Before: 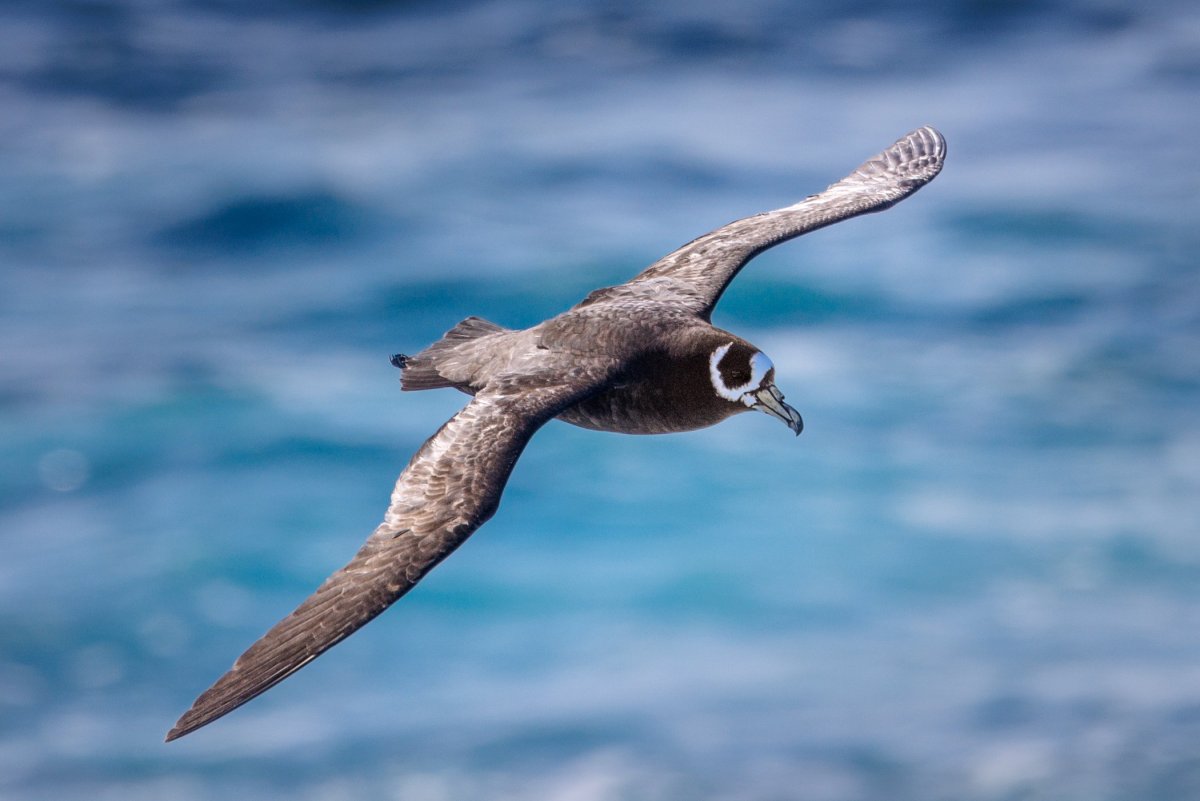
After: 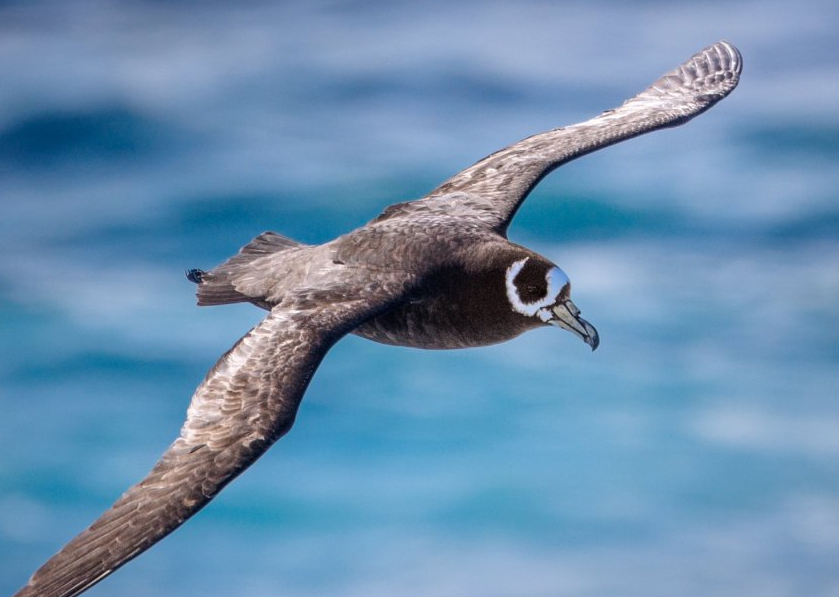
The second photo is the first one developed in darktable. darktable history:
crop and rotate: left 17.015%, top 10.697%, right 12.991%, bottom 14.717%
